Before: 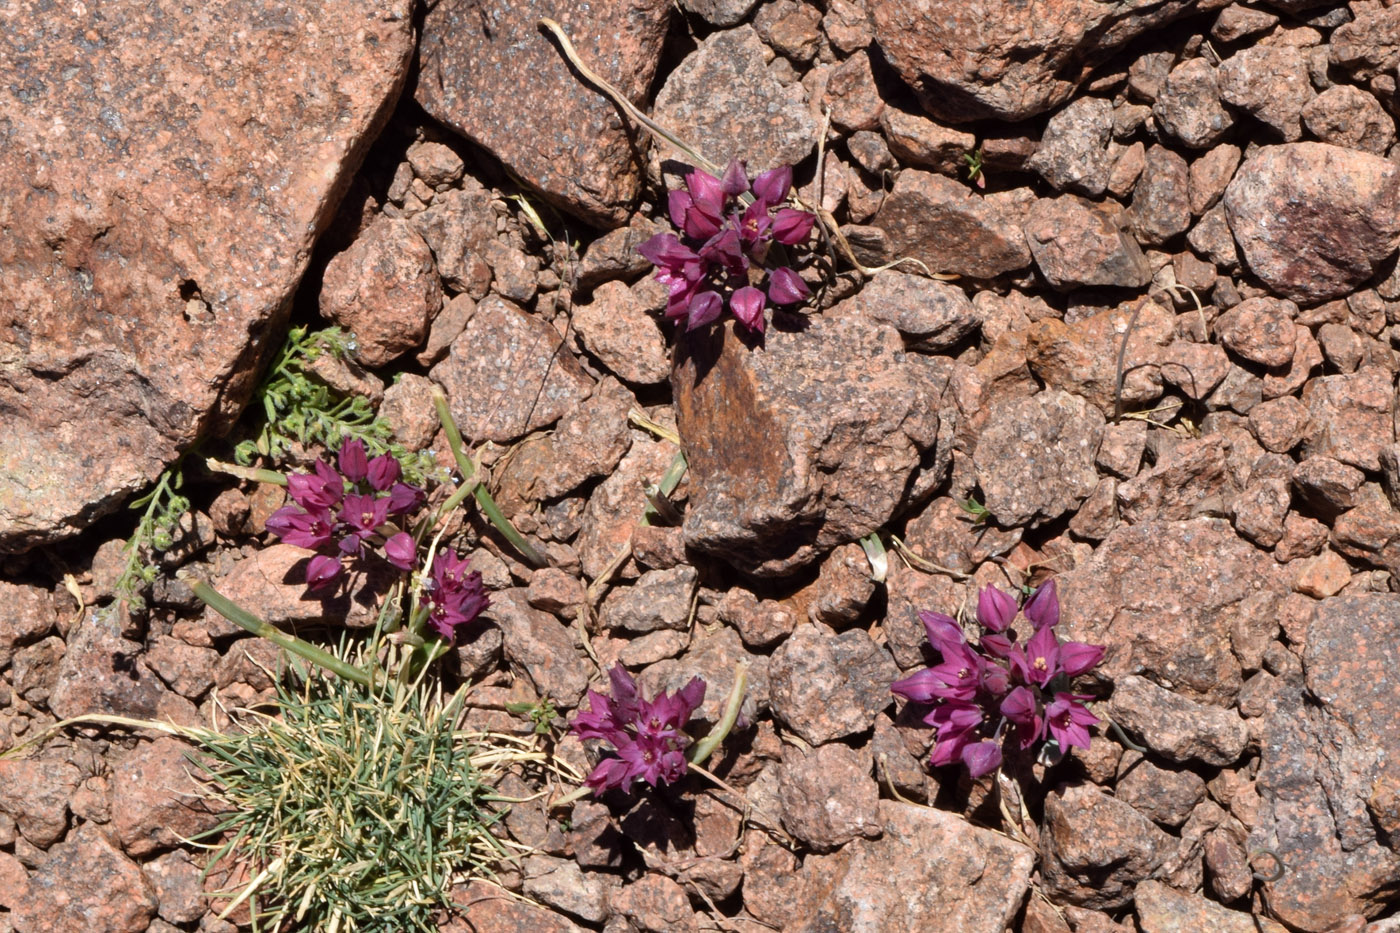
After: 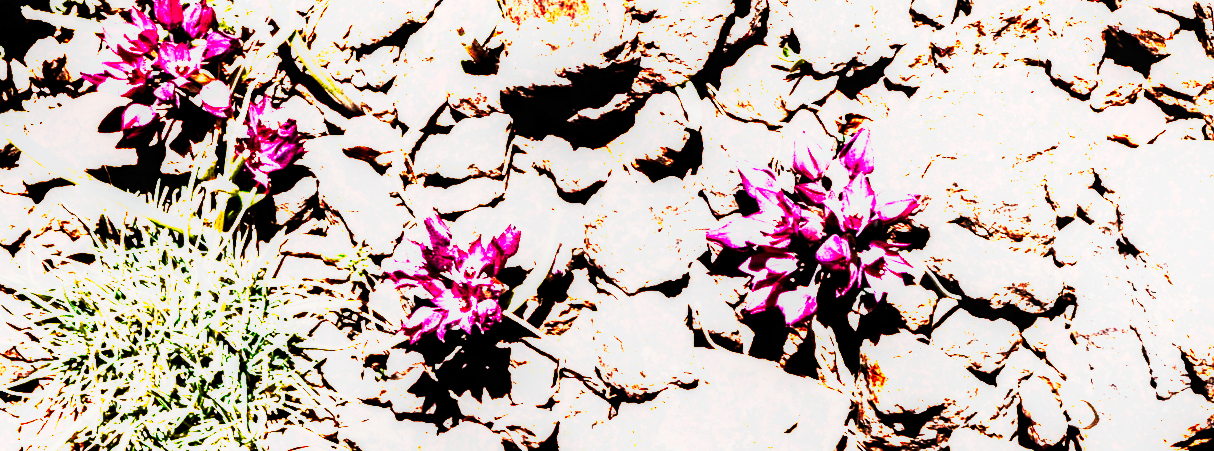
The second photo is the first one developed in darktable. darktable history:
local contrast: shadows 93%, midtone range 0.496
contrast brightness saturation: contrast 0.379, brightness 0.525
crop and rotate: left 13.284%, top 48.659%, bottom 2.917%
tone curve: curves: ch0 [(0, 0) (0.003, 0.001) (0.011, 0.003) (0.025, 0.003) (0.044, 0.003) (0.069, 0.003) (0.1, 0.006) (0.136, 0.007) (0.177, 0.009) (0.224, 0.007) (0.277, 0.026) (0.335, 0.126) (0.399, 0.254) (0.468, 0.493) (0.543, 0.892) (0.623, 0.984) (0.709, 0.979) (0.801, 0.979) (0.898, 0.982) (1, 1)], preserve colors none
